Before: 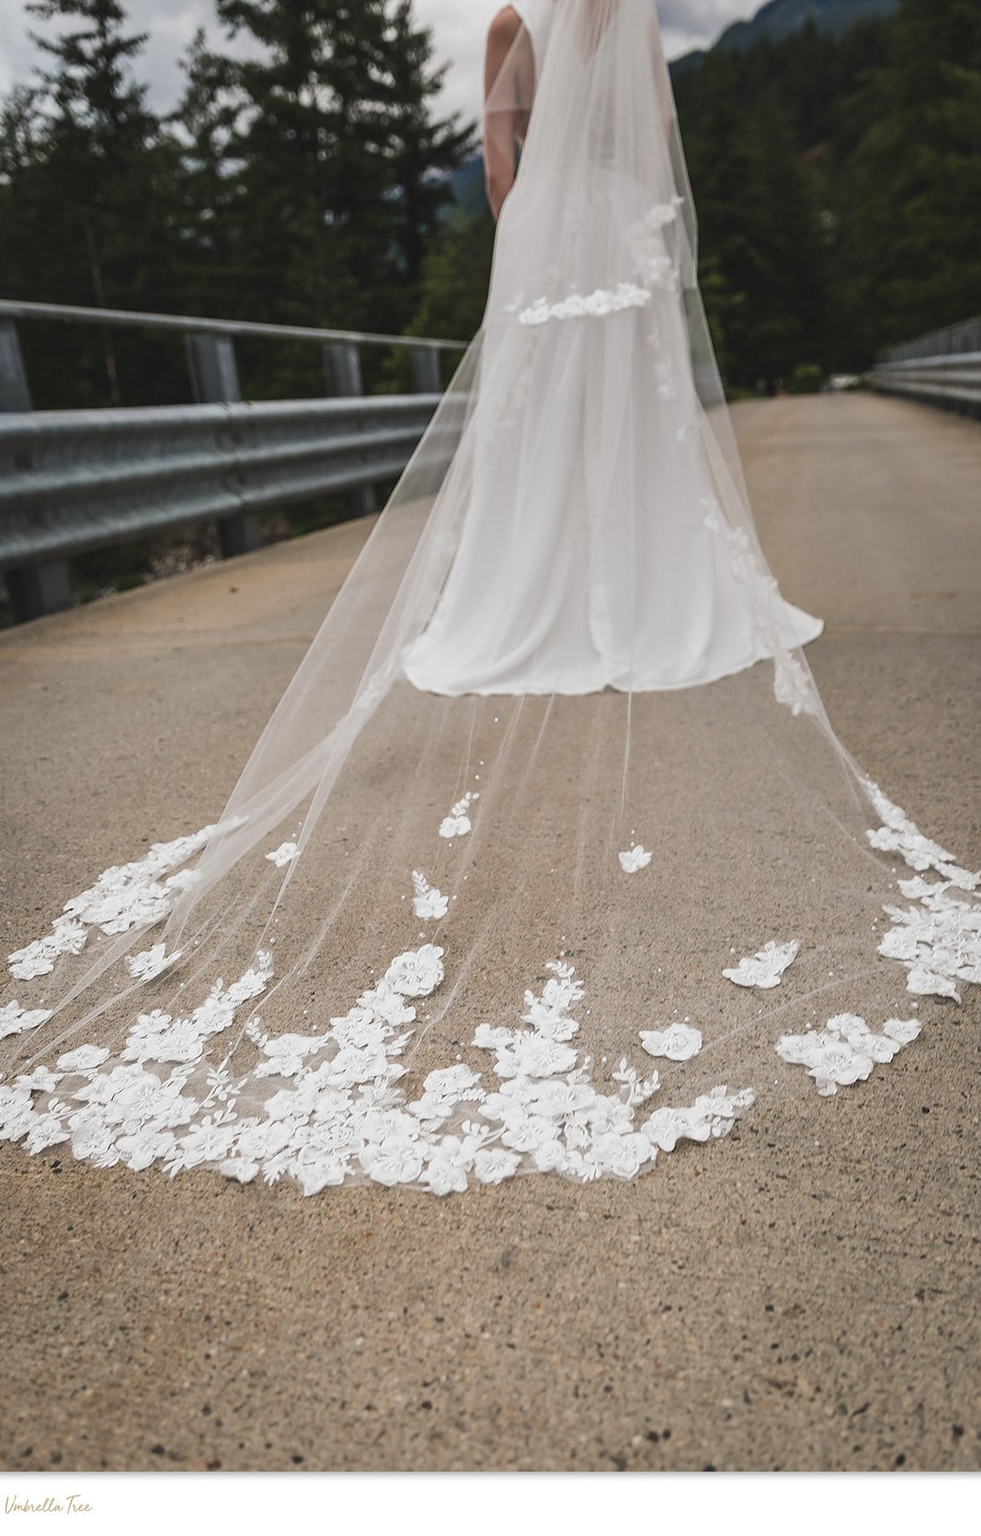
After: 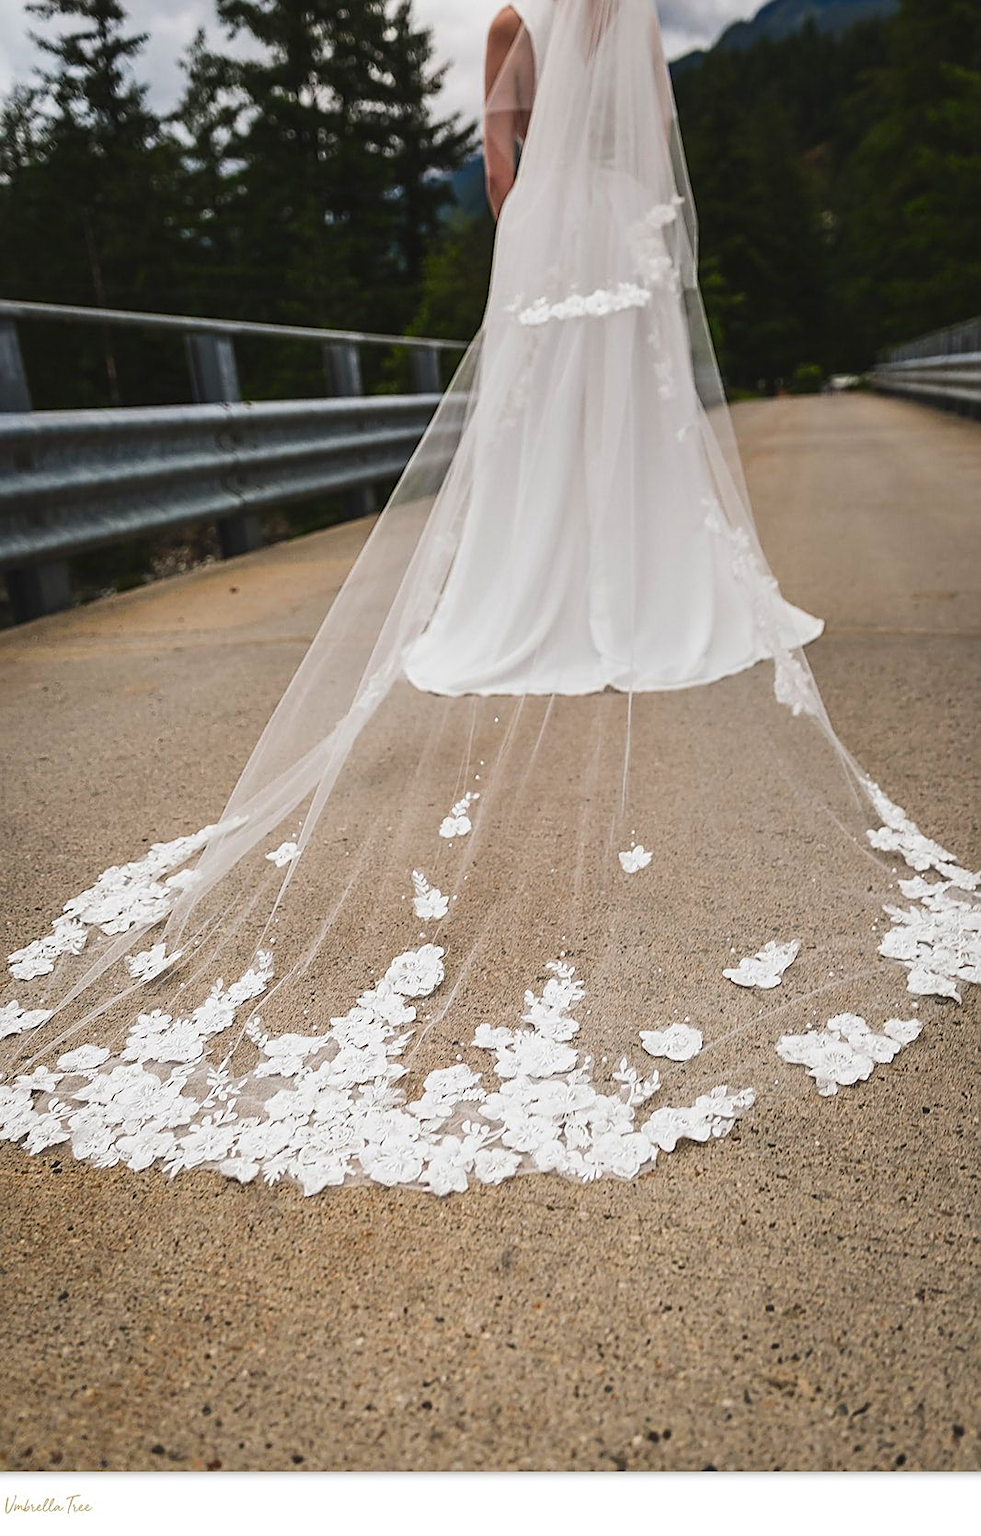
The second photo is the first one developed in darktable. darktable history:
contrast brightness saturation: contrast 0.16, saturation 0.32
vibrance: vibrance 100%
sharpen: on, module defaults
